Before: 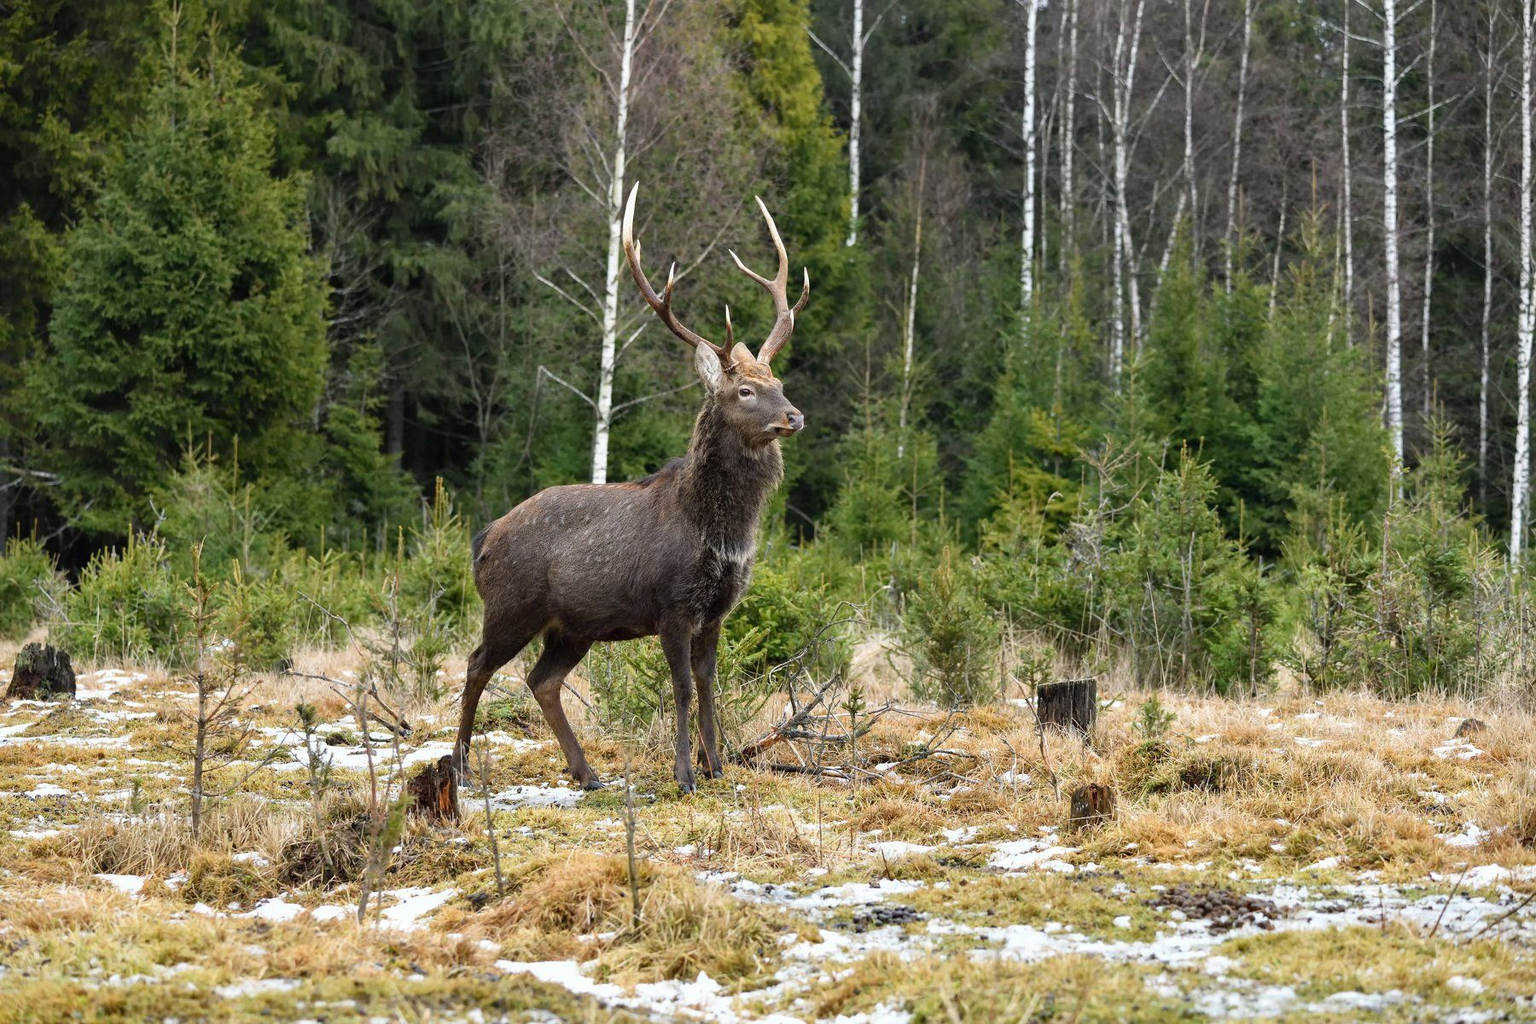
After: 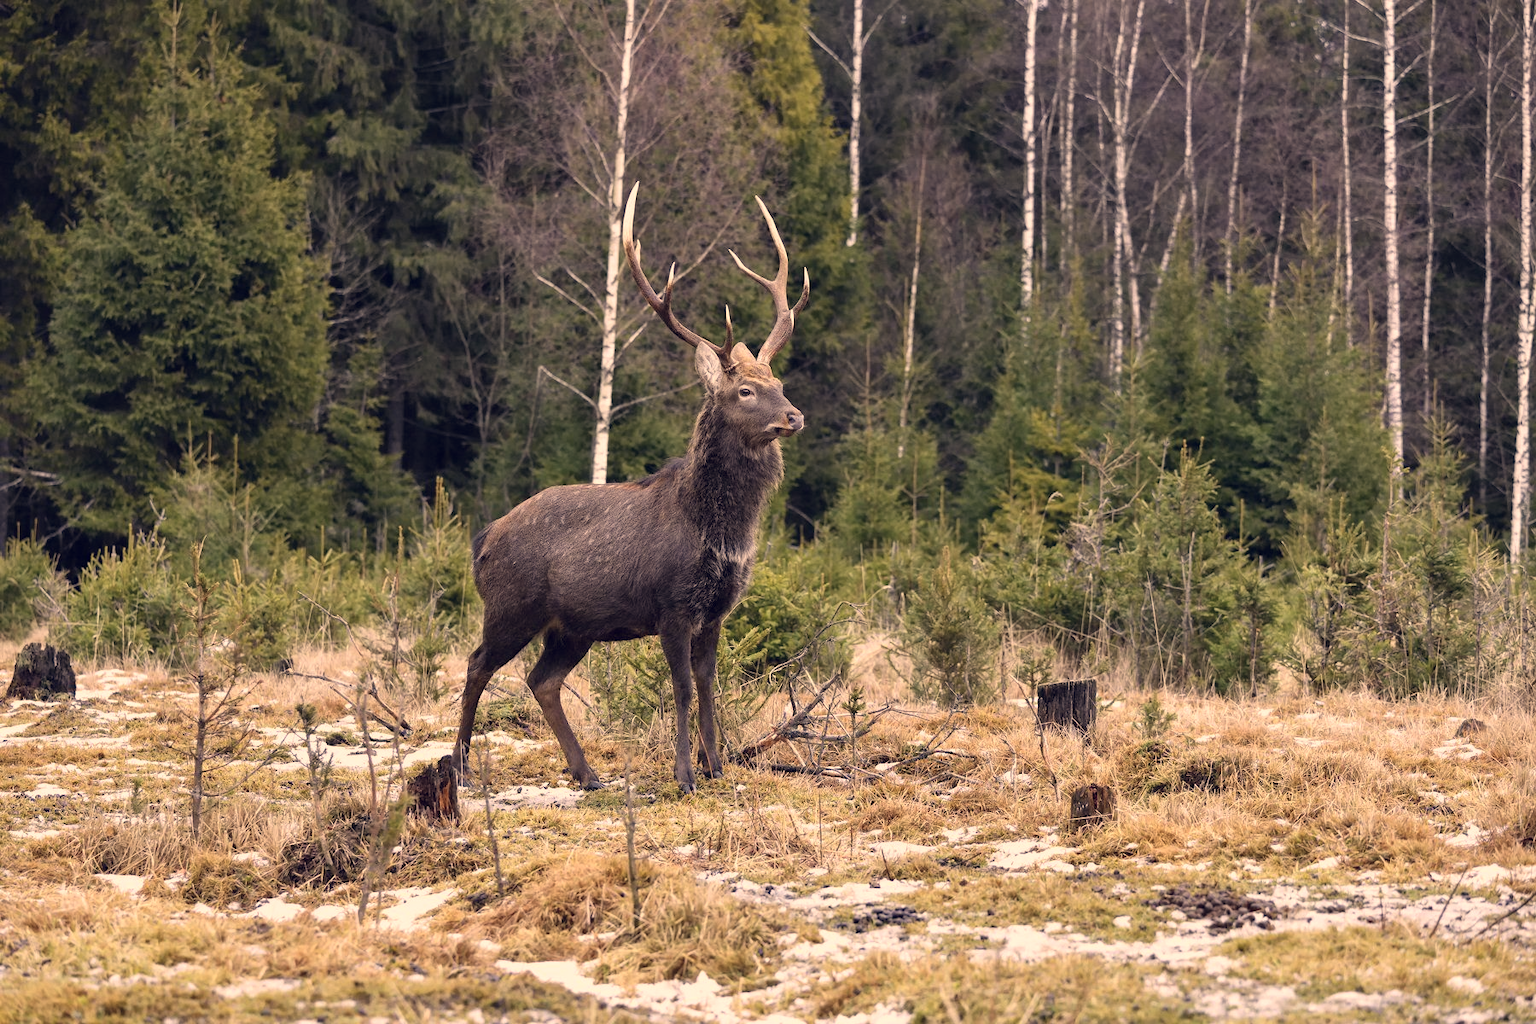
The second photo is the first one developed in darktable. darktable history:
color correction: highlights a* 19.59, highlights b* 27.49, shadows a* 3.46, shadows b* -17.28, saturation 0.73
